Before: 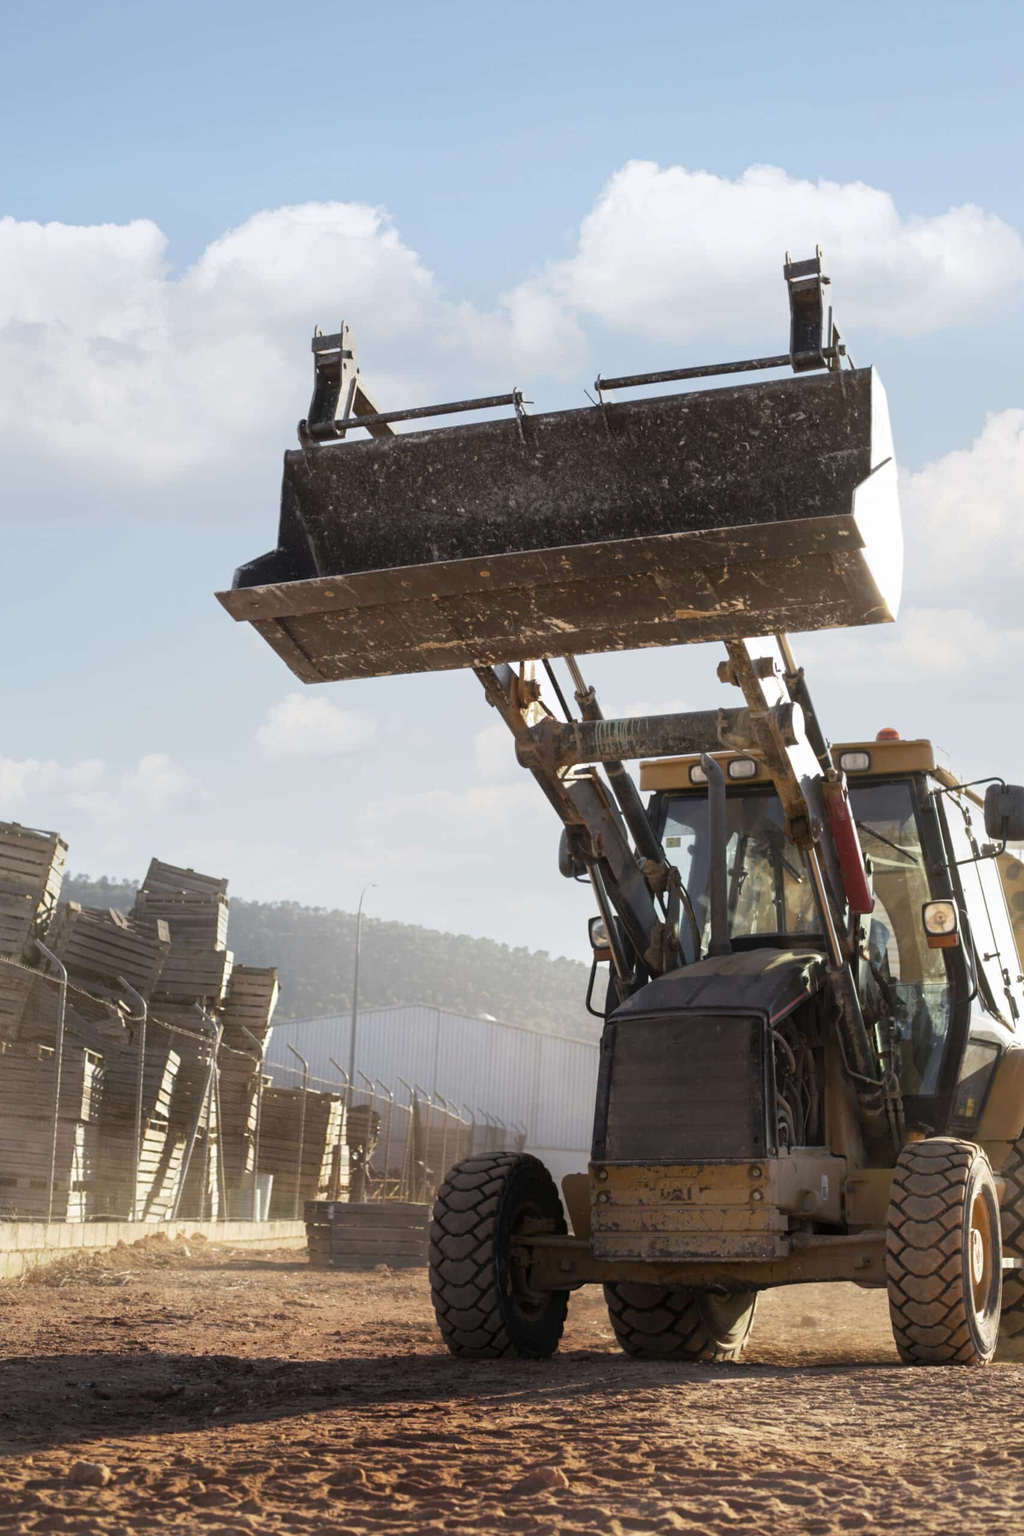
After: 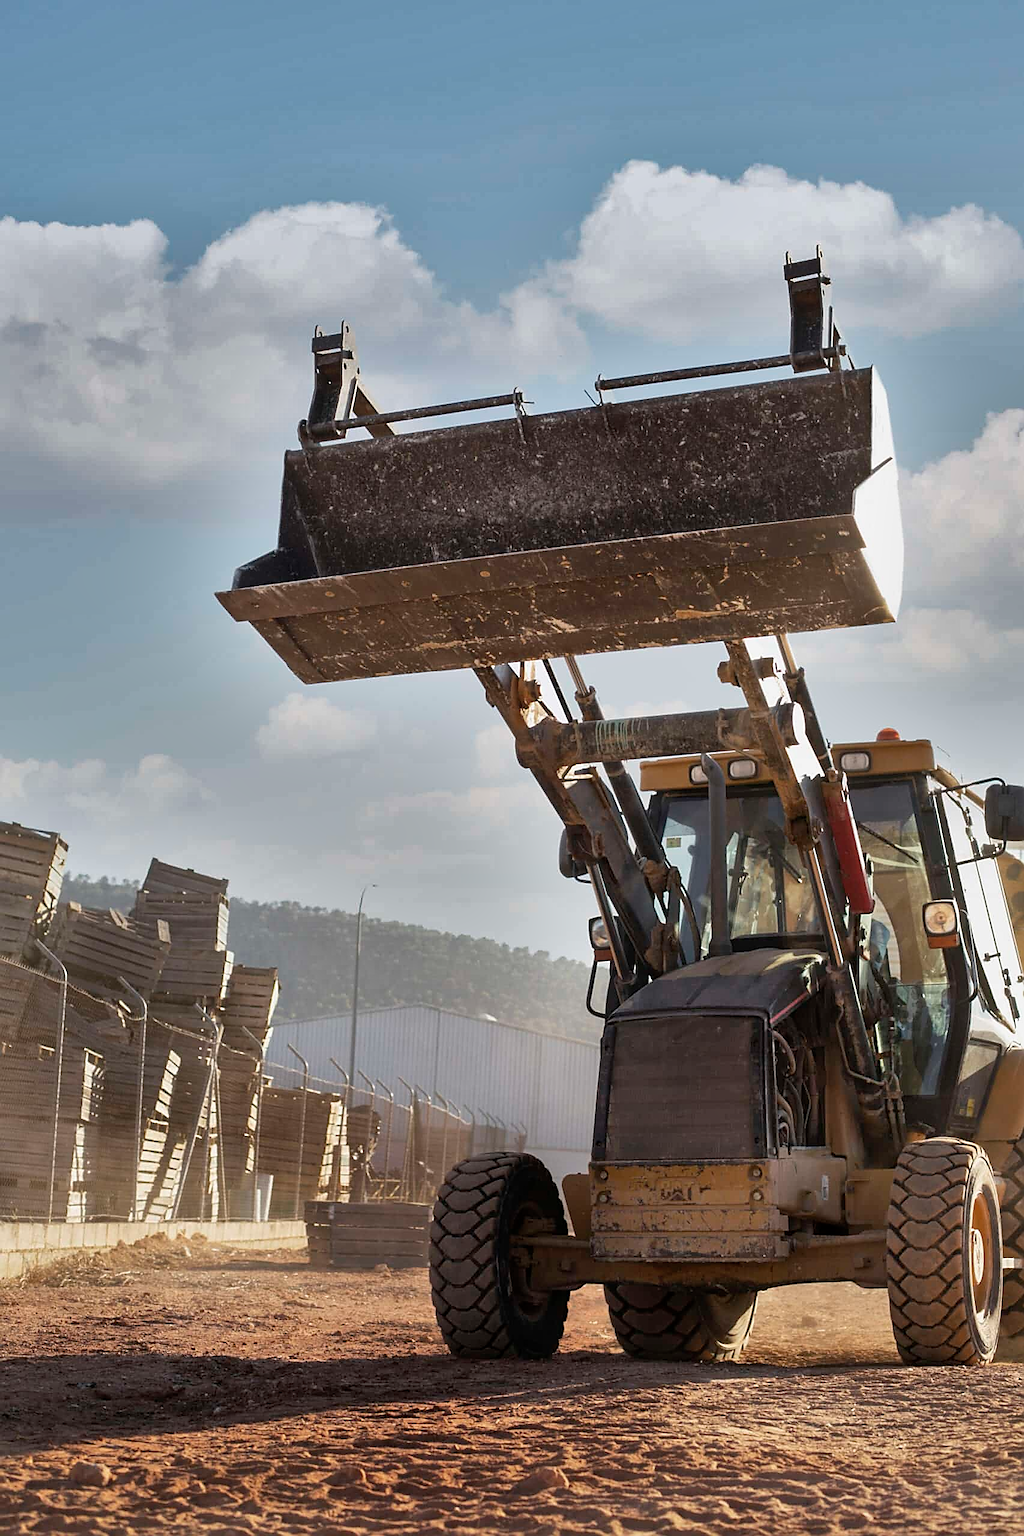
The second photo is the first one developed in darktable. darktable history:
sharpen: radius 1.4, amount 1.25, threshold 0.7
shadows and highlights: white point adjustment -3.64, highlights -63.34, highlights color adjustment 42%, soften with gaussian
